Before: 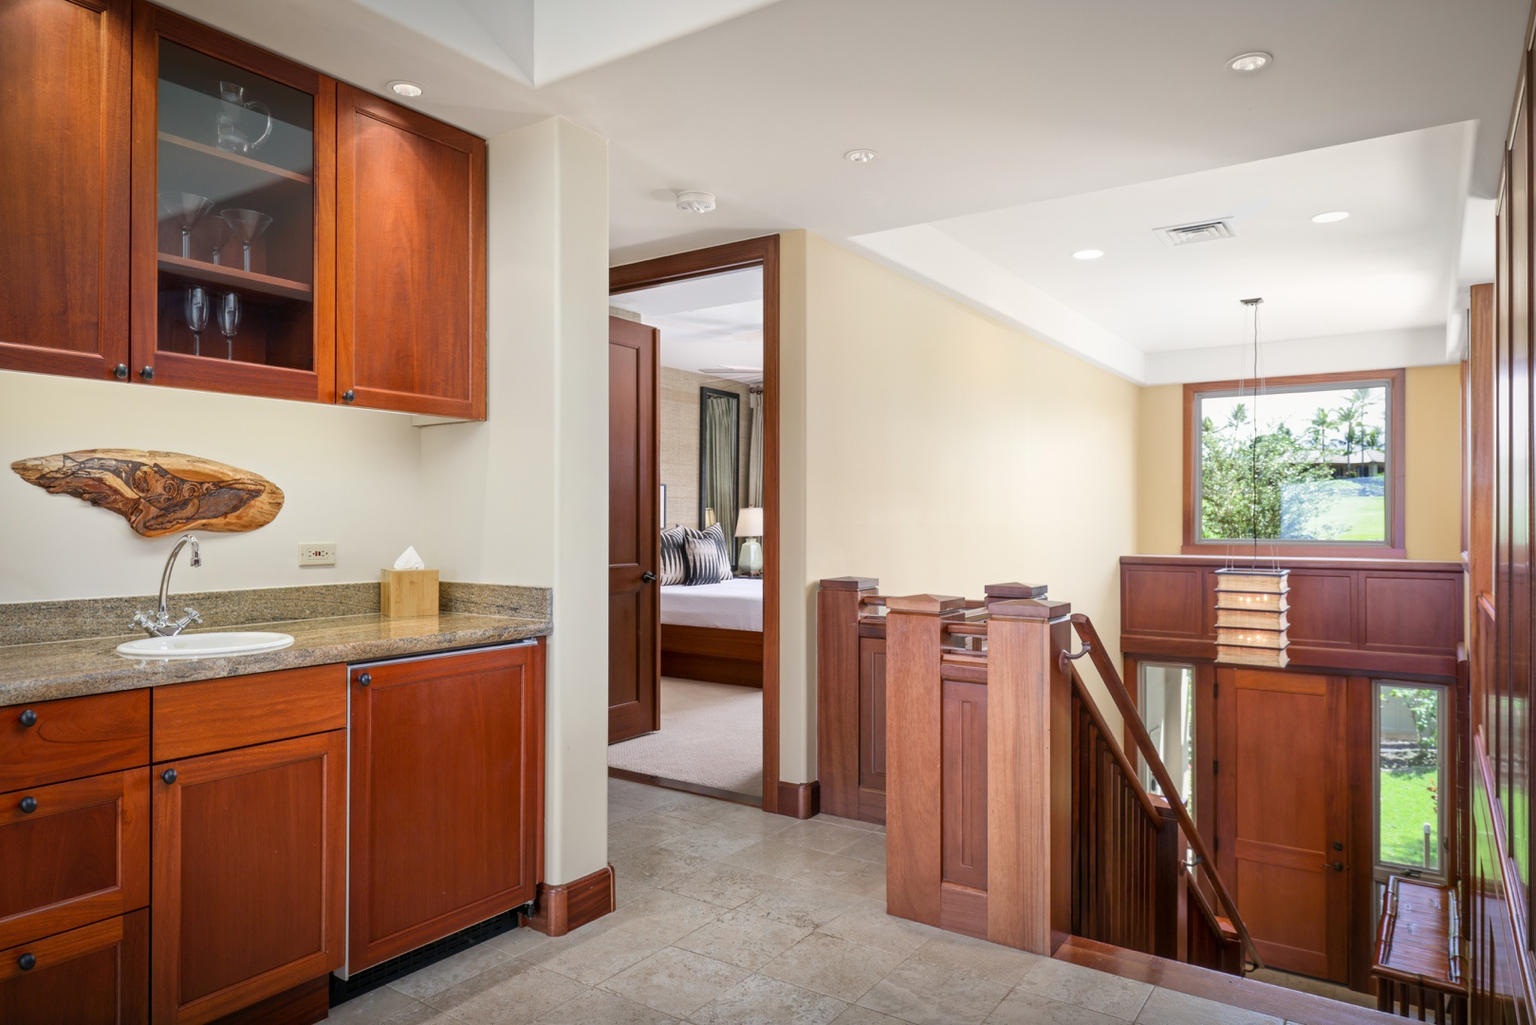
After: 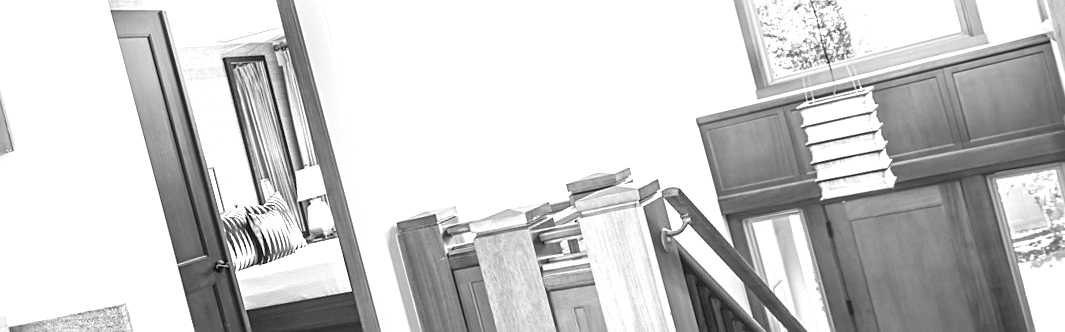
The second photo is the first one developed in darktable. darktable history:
rotate and perspective: rotation -14.8°, crop left 0.1, crop right 0.903, crop top 0.25, crop bottom 0.748
monochrome: a -6.99, b 35.61, size 1.4
sharpen: on, module defaults
crop and rotate: left 27.938%, top 27.046%, bottom 27.046%
exposure: black level correction -0.002, exposure 1.35 EV, compensate highlight preservation false
